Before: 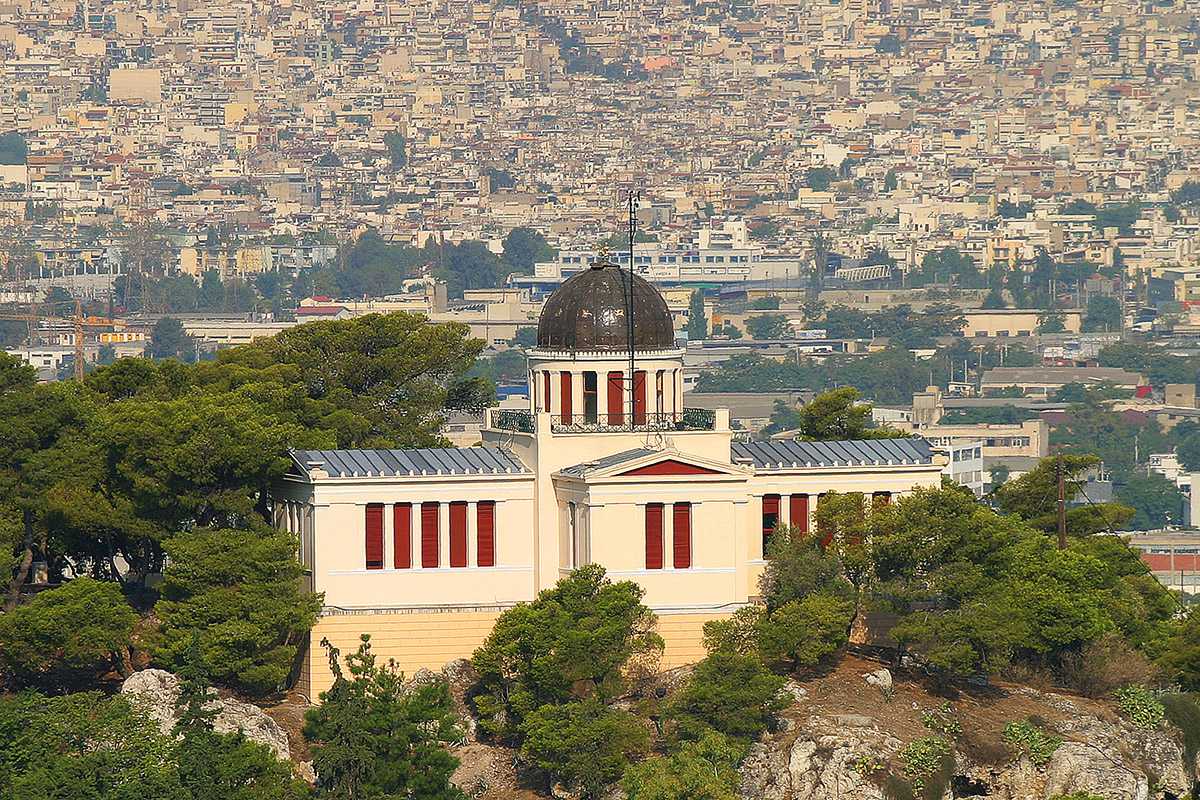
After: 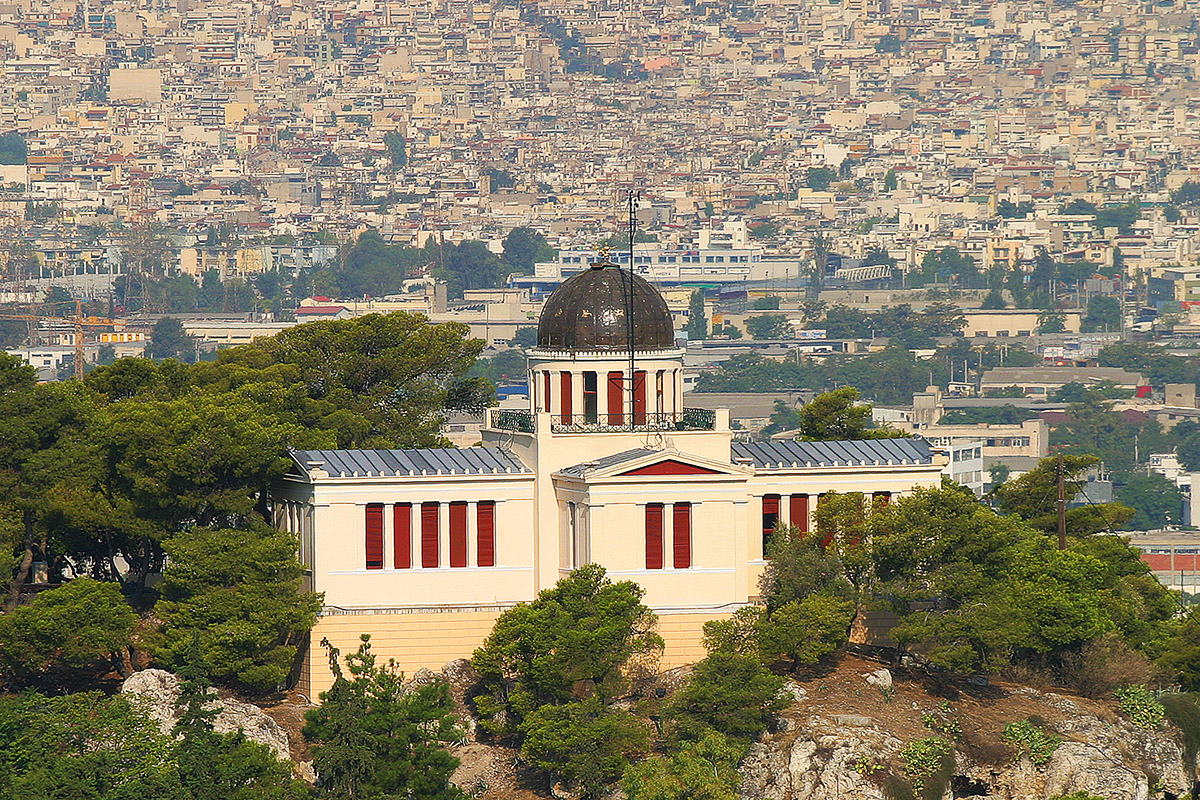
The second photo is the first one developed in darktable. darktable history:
tone curve: curves: ch0 [(0, 0) (0.003, 0.003) (0.011, 0.011) (0.025, 0.024) (0.044, 0.043) (0.069, 0.068) (0.1, 0.098) (0.136, 0.133) (0.177, 0.173) (0.224, 0.22) (0.277, 0.271) (0.335, 0.328) (0.399, 0.39) (0.468, 0.458) (0.543, 0.563) (0.623, 0.64) (0.709, 0.722) (0.801, 0.809) (0.898, 0.902) (1, 1)], preserve colors none
